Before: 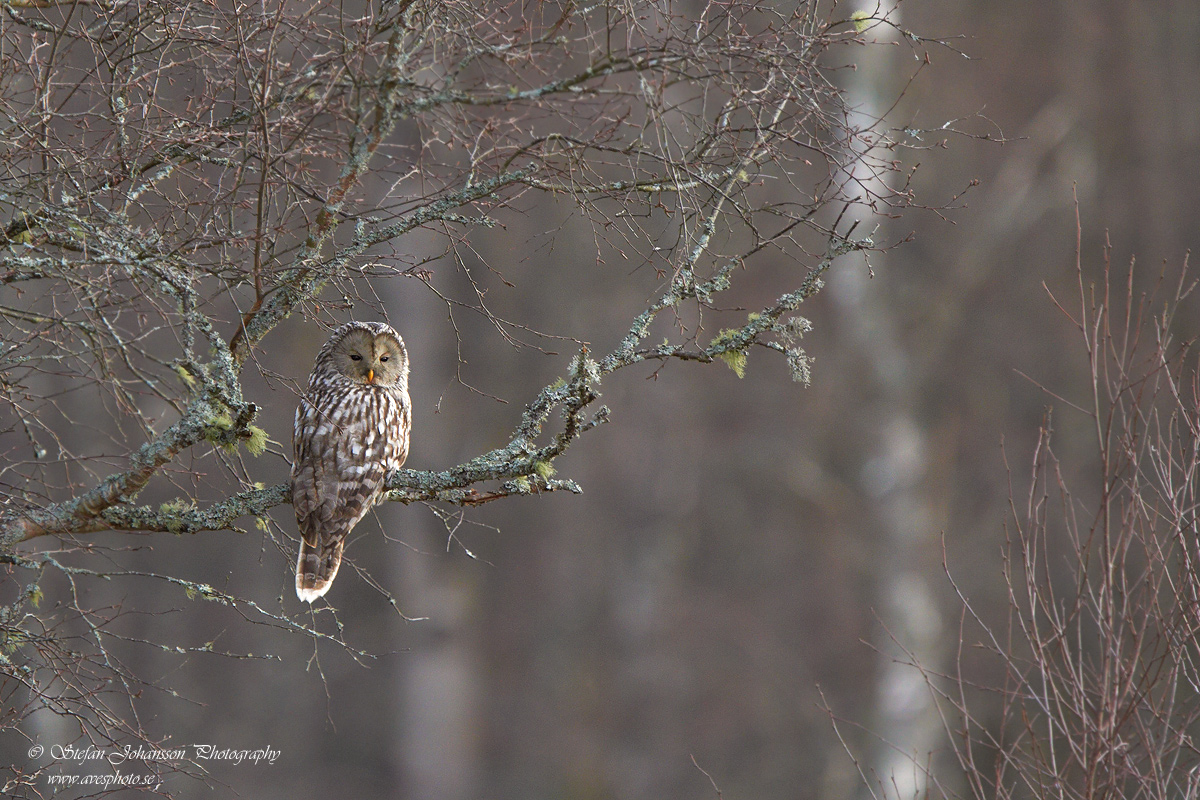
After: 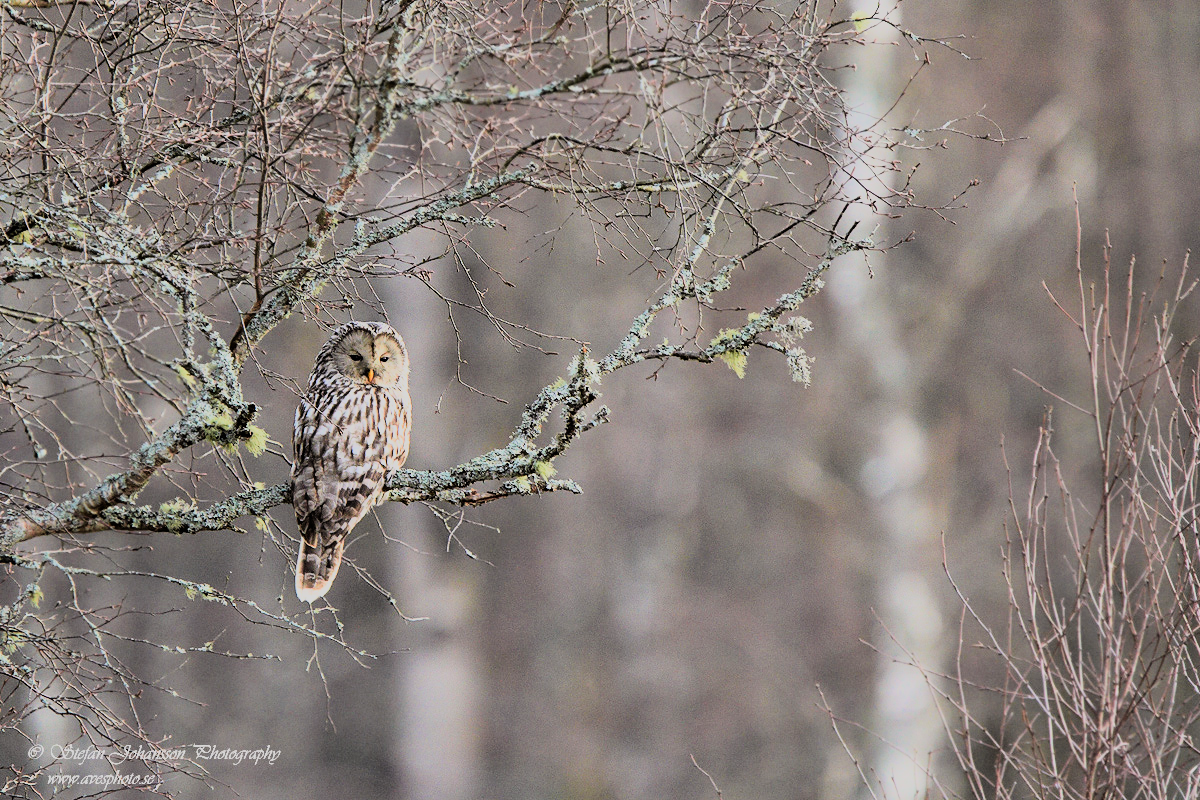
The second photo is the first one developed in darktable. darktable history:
filmic rgb: black relative exposure -7.65 EV, white relative exposure 4.56 EV, hardness 3.61, contrast 1.05
rgb curve: curves: ch0 [(0, 0) (0.21, 0.15) (0.24, 0.21) (0.5, 0.75) (0.75, 0.96) (0.89, 0.99) (1, 1)]; ch1 [(0, 0.02) (0.21, 0.13) (0.25, 0.2) (0.5, 0.67) (0.75, 0.9) (0.89, 0.97) (1, 1)]; ch2 [(0, 0.02) (0.21, 0.13) (0.25, 0.2) (0.5, 0.67) (0.75, 0.9) (0.89, 0.97) (1, 1)], compensate middle gray true
